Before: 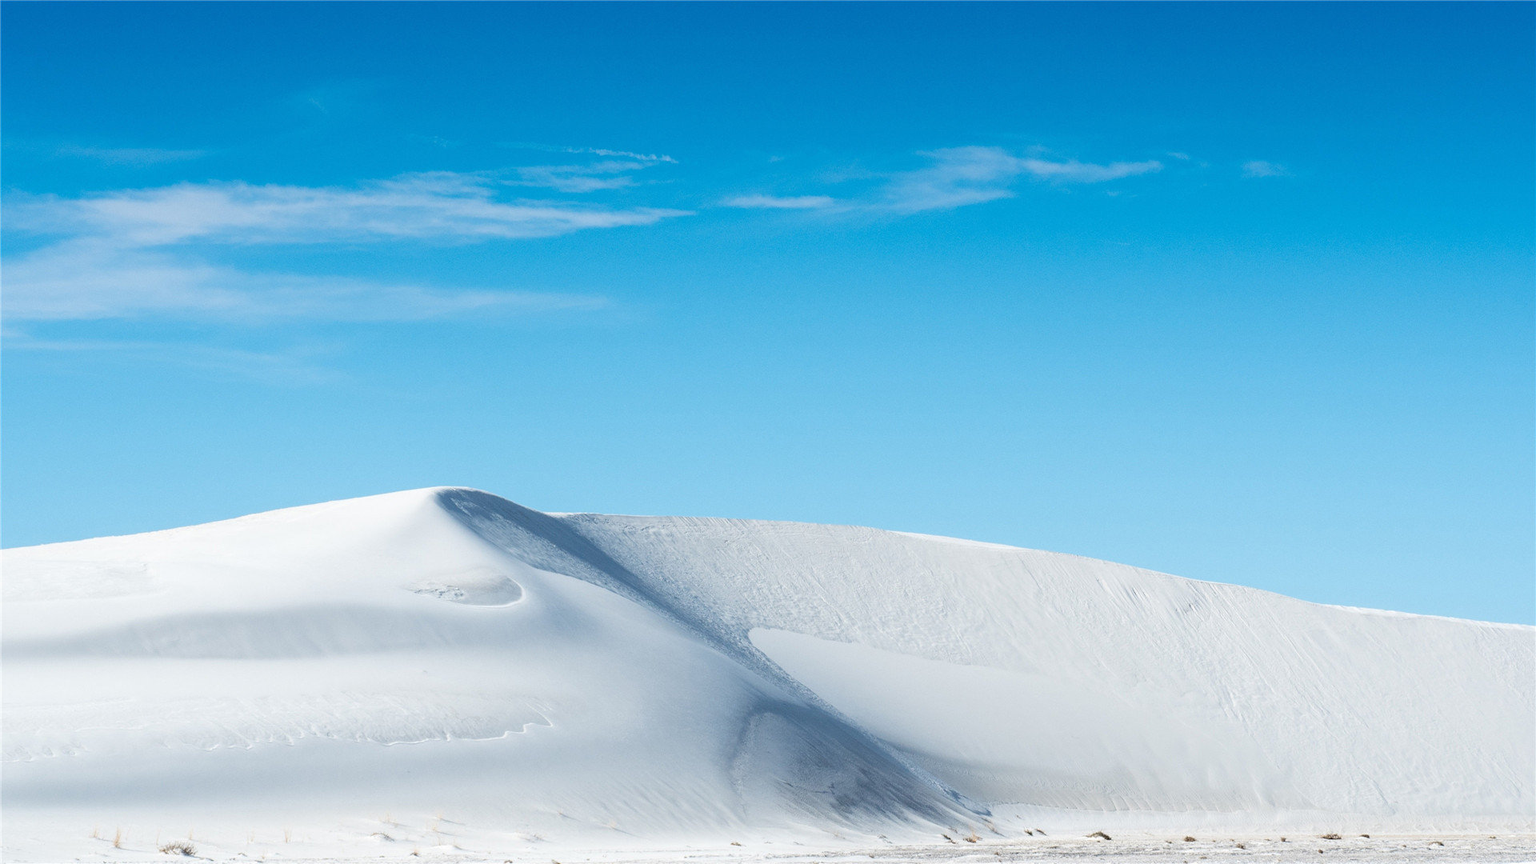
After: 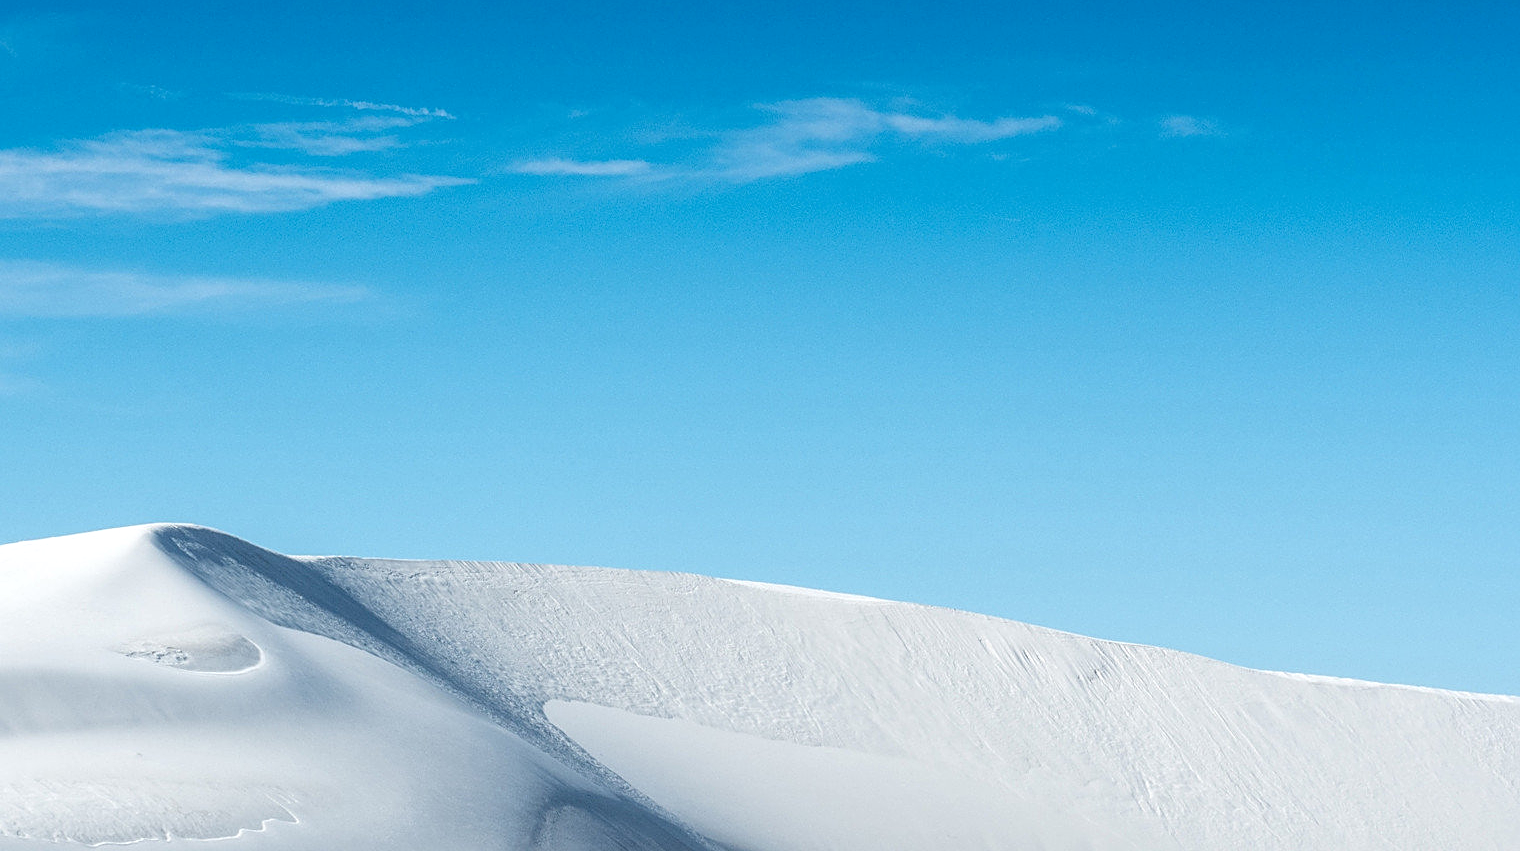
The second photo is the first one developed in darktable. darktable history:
crop and rotate: left 20.418%, top 7.892%, right 0.373%, bottom 13.307%
sharpen: on, module defaults
local contrast: on, module defaults
